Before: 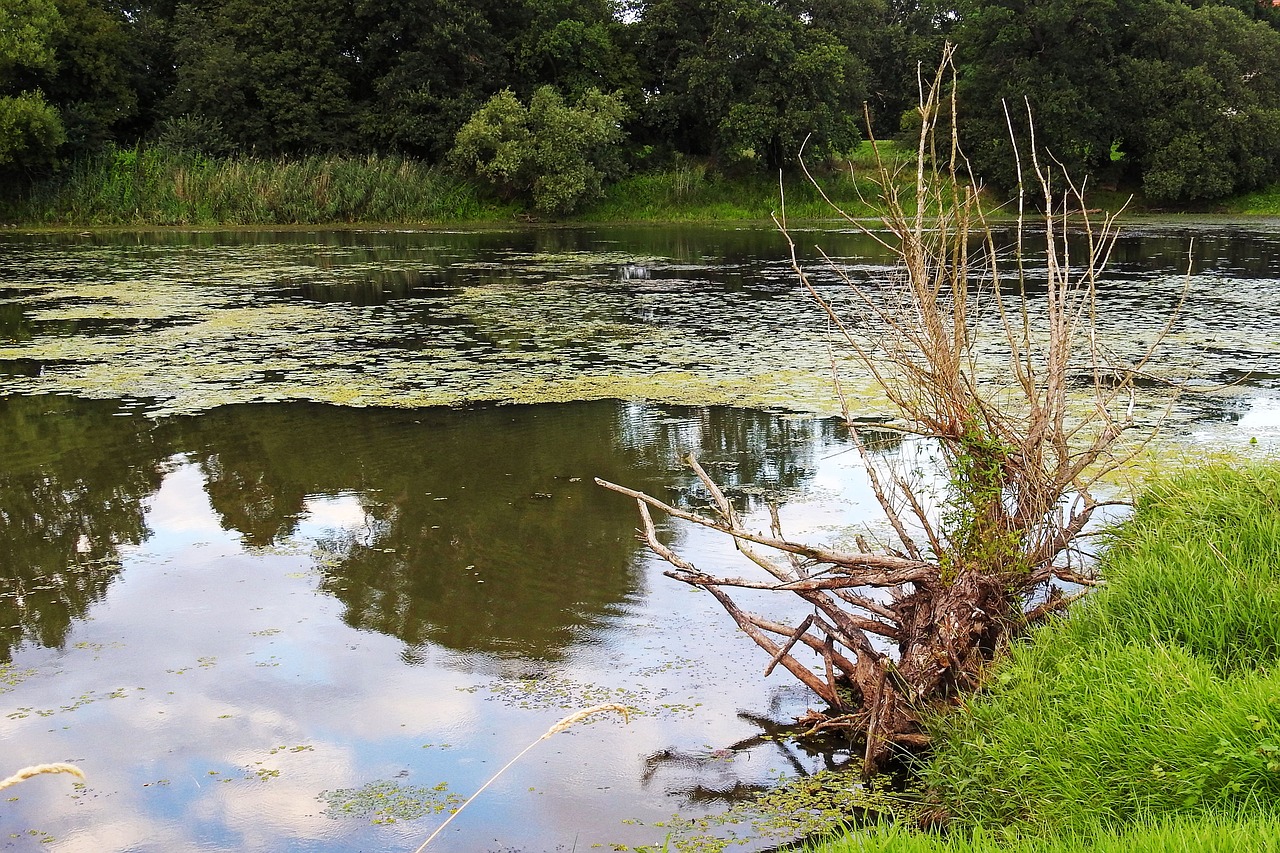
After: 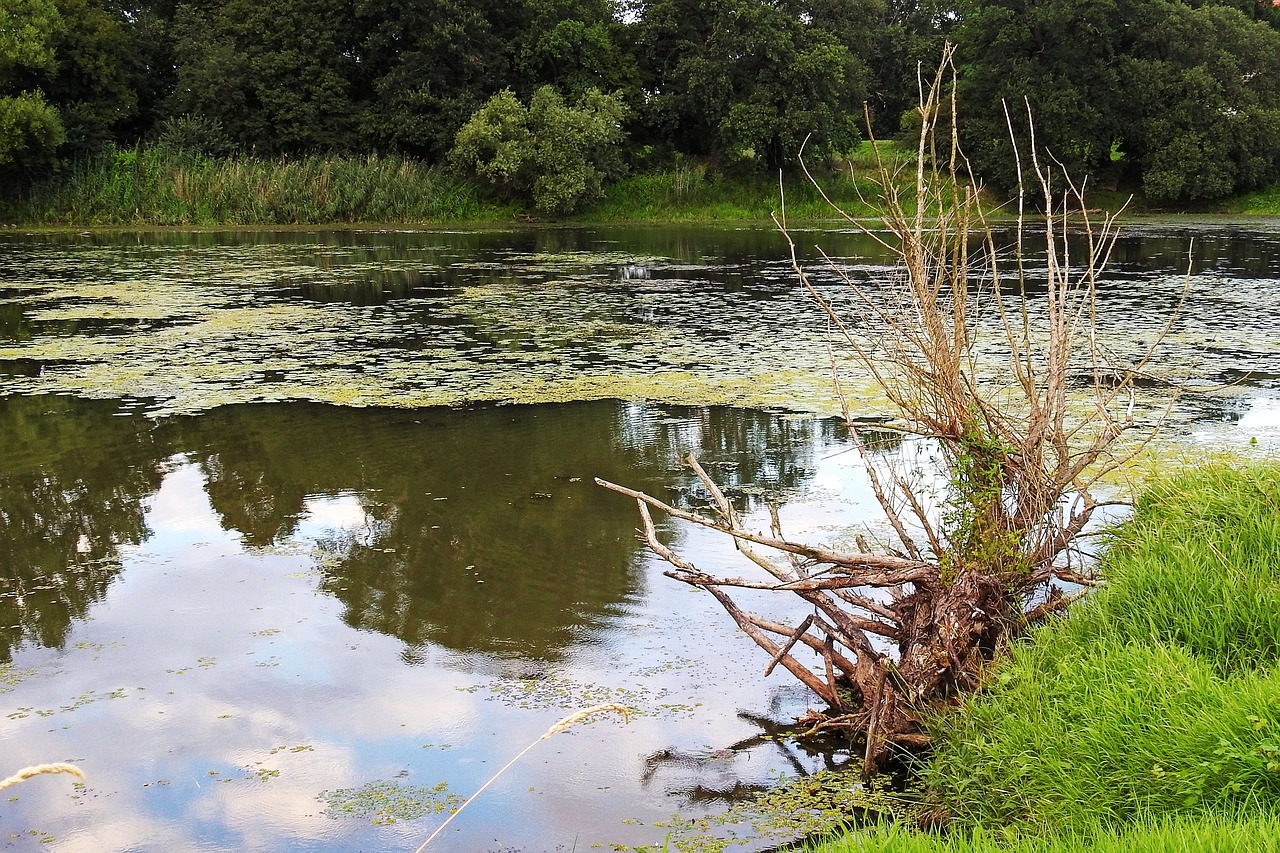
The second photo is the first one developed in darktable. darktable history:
shadows and highlights: shadows 12.27, white point adjustment 1.24, highlights -2.24, soften with gaussian
